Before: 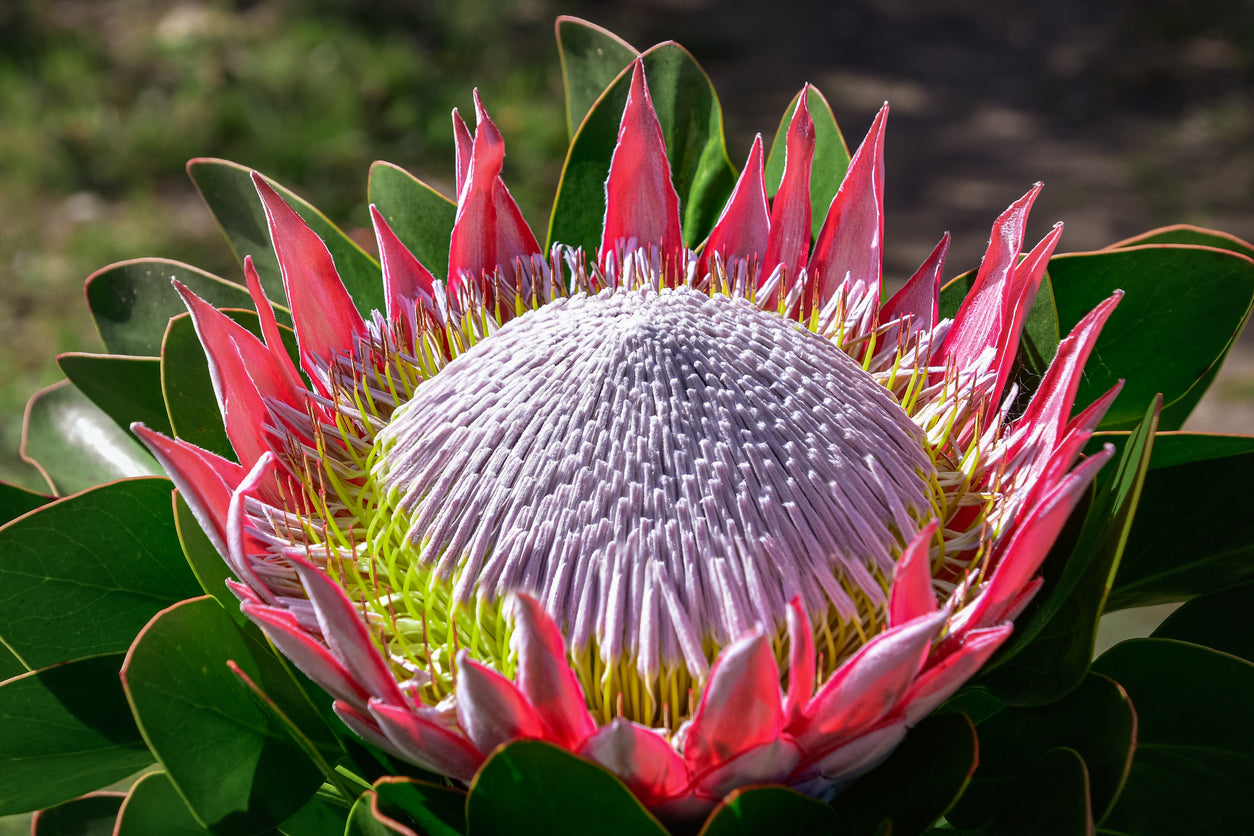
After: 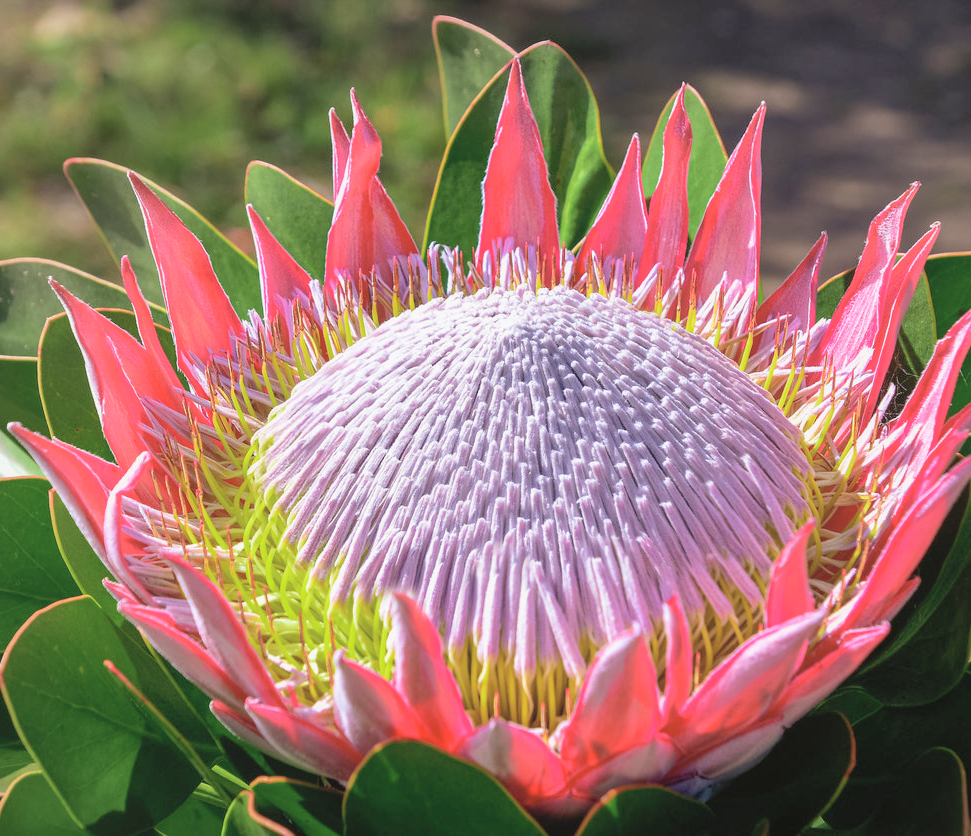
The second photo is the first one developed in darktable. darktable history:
velvia: on, module defaults
crop: left 9.88%, right 12.664%
contrast equalizer: octaves 7, y [[0.6 ×6], [0.55 ×6], [0 ×6], [0 ×6], [0 ×6]], mix -0.2
contrast brightness saturation: brightness 0.28
